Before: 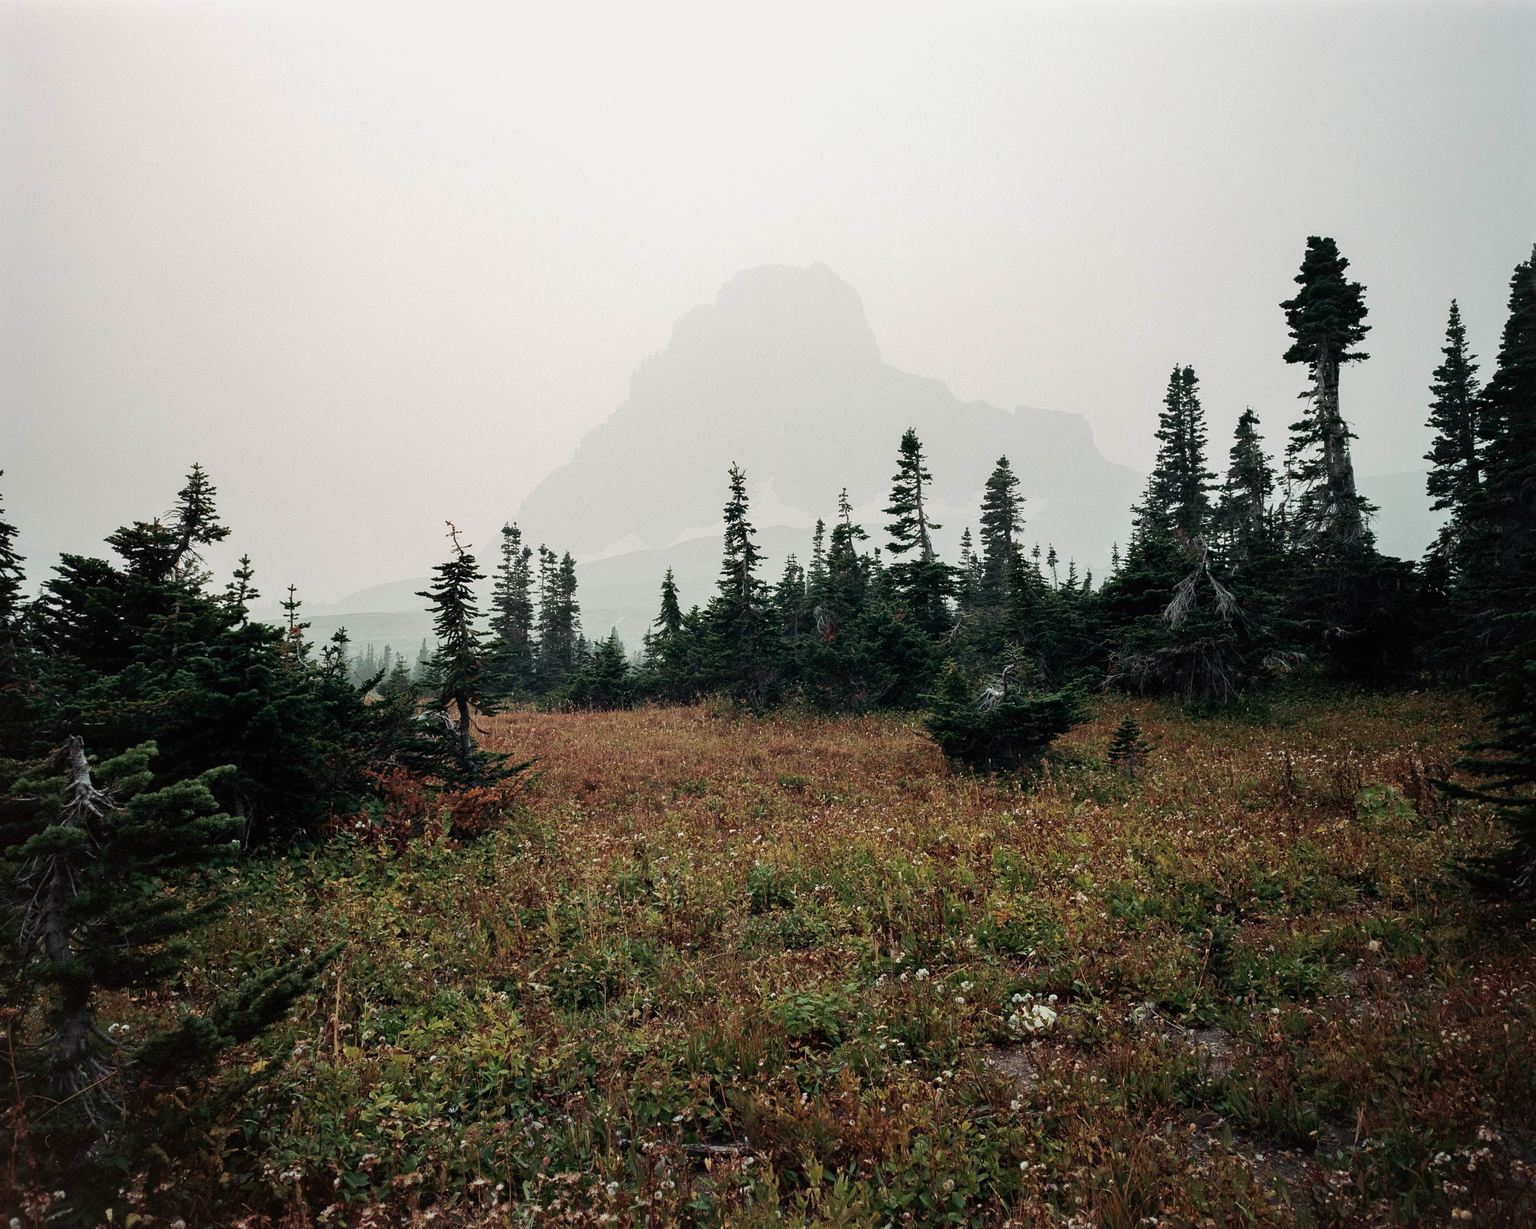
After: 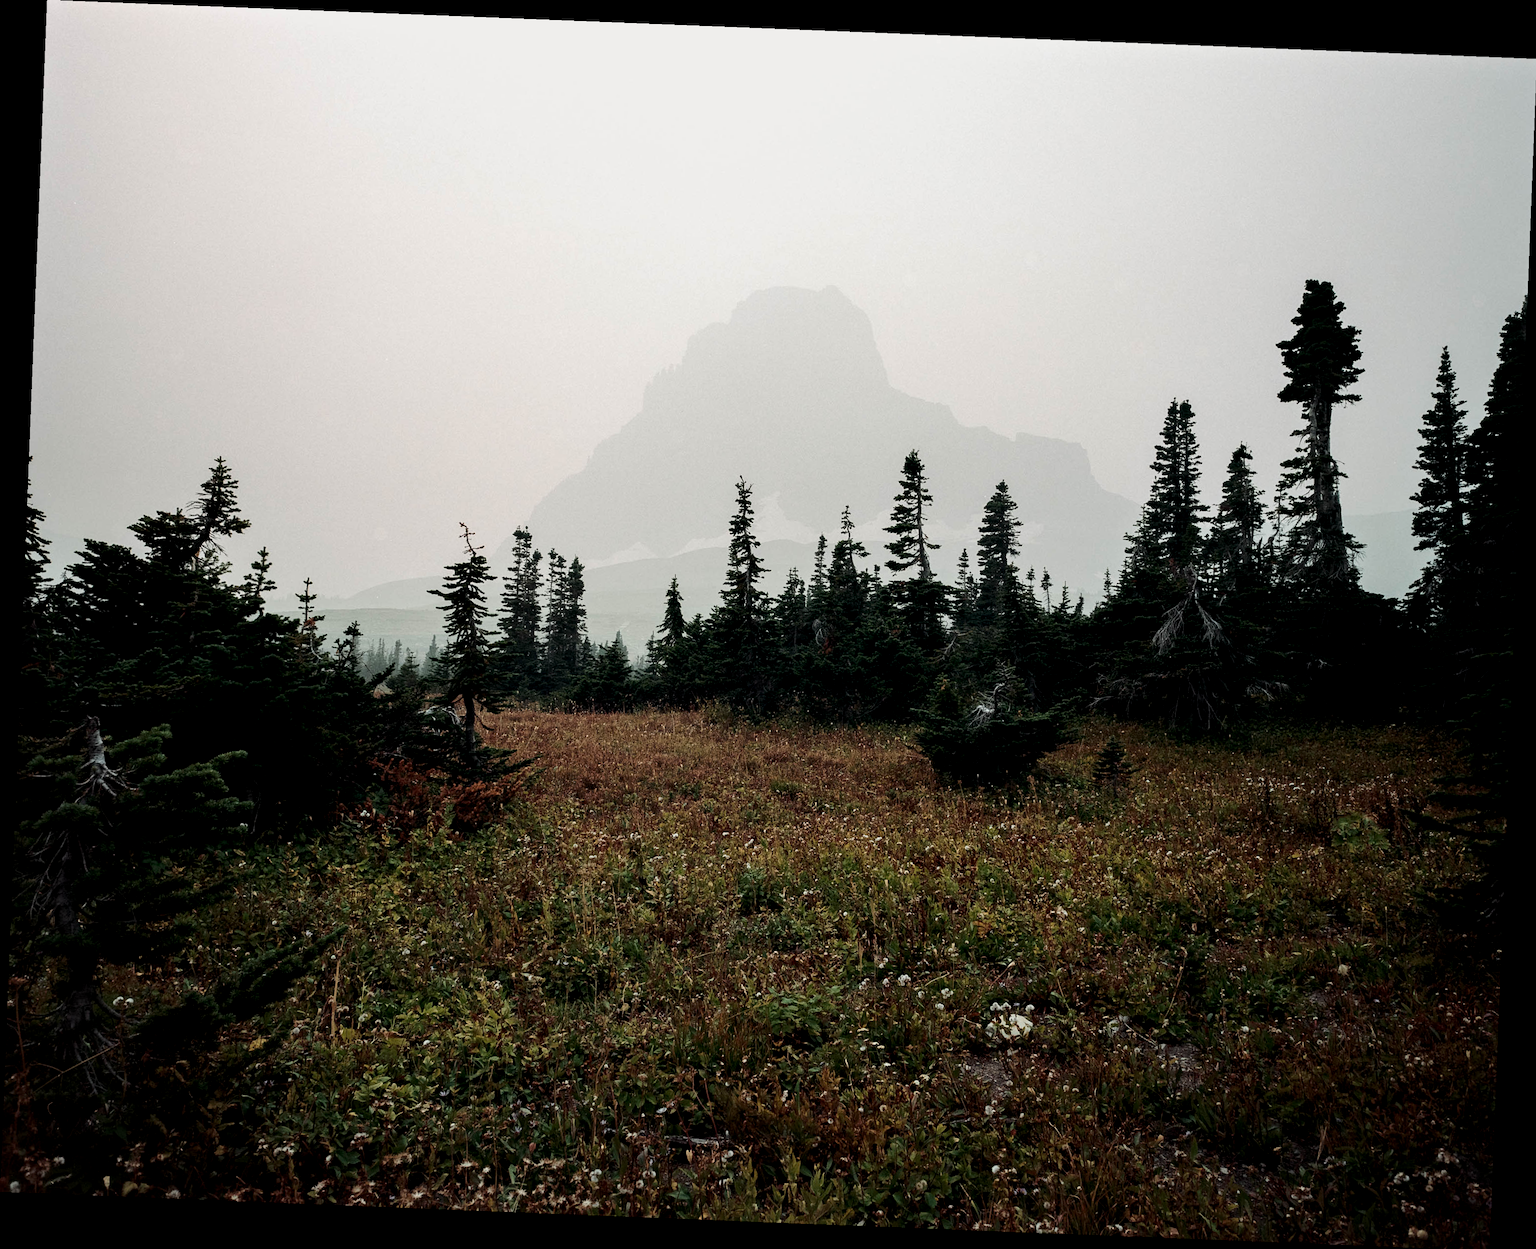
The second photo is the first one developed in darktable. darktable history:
tone equalizer: -8 EV -0.75 EV, -7 EV -0.7 EV, -6 EV -0.6 EV, -5 EV -0.4 EV, -3 EV 0.4 EV, -2 EV 0.6 EV, -1 EV 0.7 EV, +0 EV 0.75 EV, edges refinement/feathering 500, mask exposure compensation -1.57 EV, preserve details no
exposure: black level correction 0.009, exposure -0.637 EV, compensate highlight preservation false
rotate and perspective: rotation 2.27°, automatic cropping off
